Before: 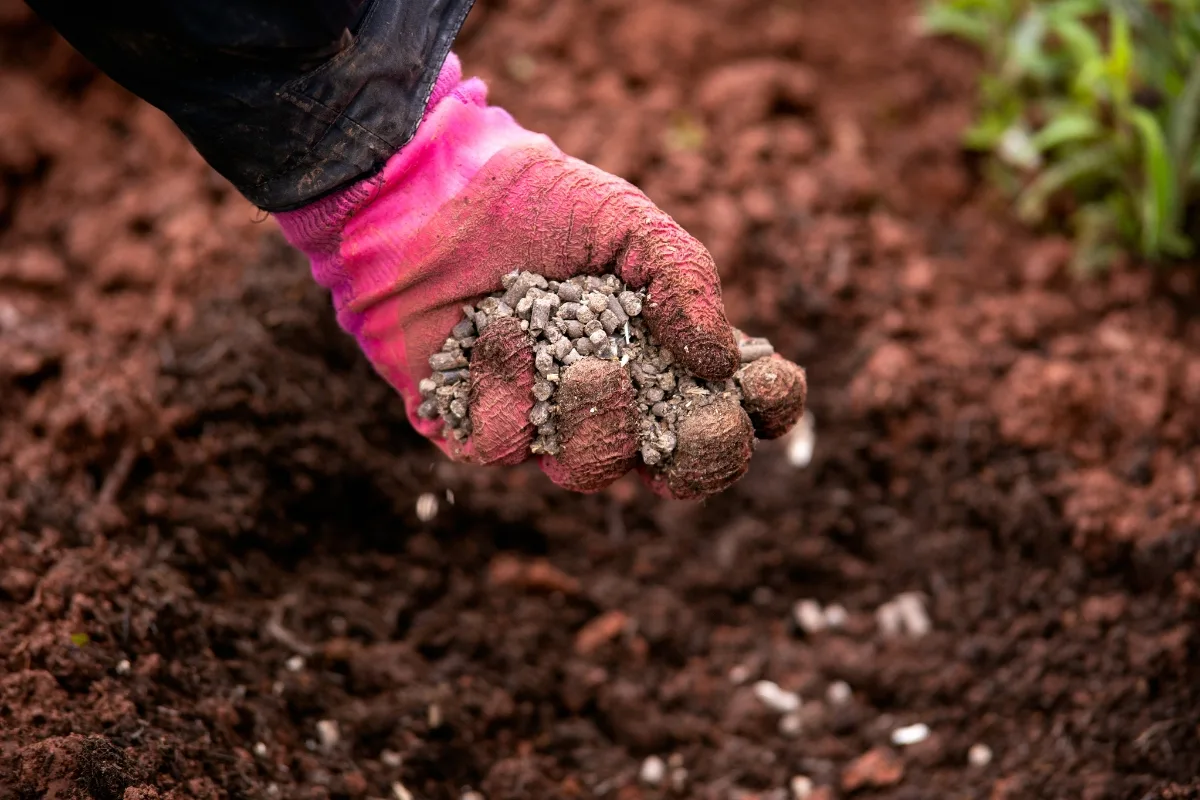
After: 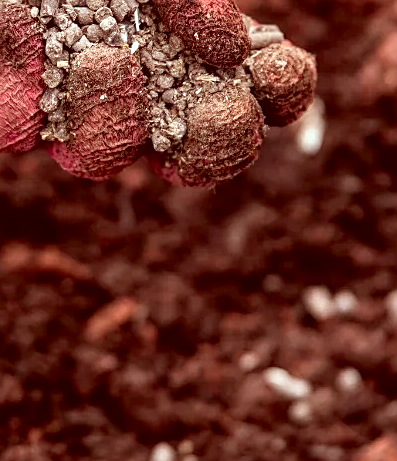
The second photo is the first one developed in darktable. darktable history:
color correction: highlights a* -7.23, highlights b* -0.161, shadows a* 20.08, shadows b* 11.73
local contrast: on, module defaults
sharpen: on, module defaults
crop: left 40.878%, top 39.176%, right 25.993%, bottom 3.081%
